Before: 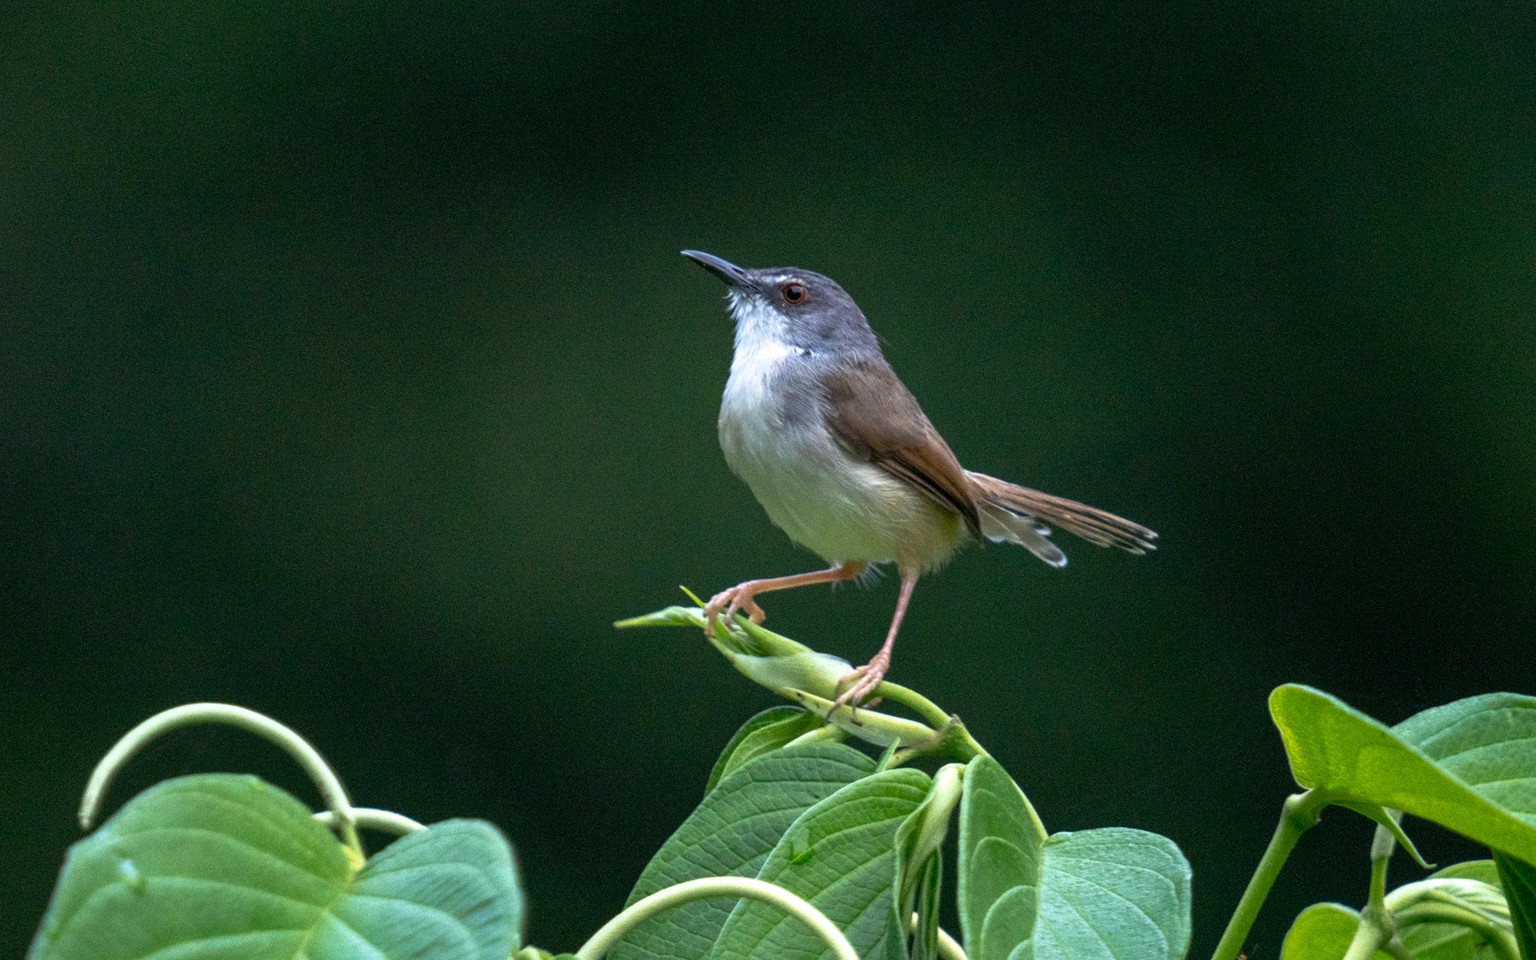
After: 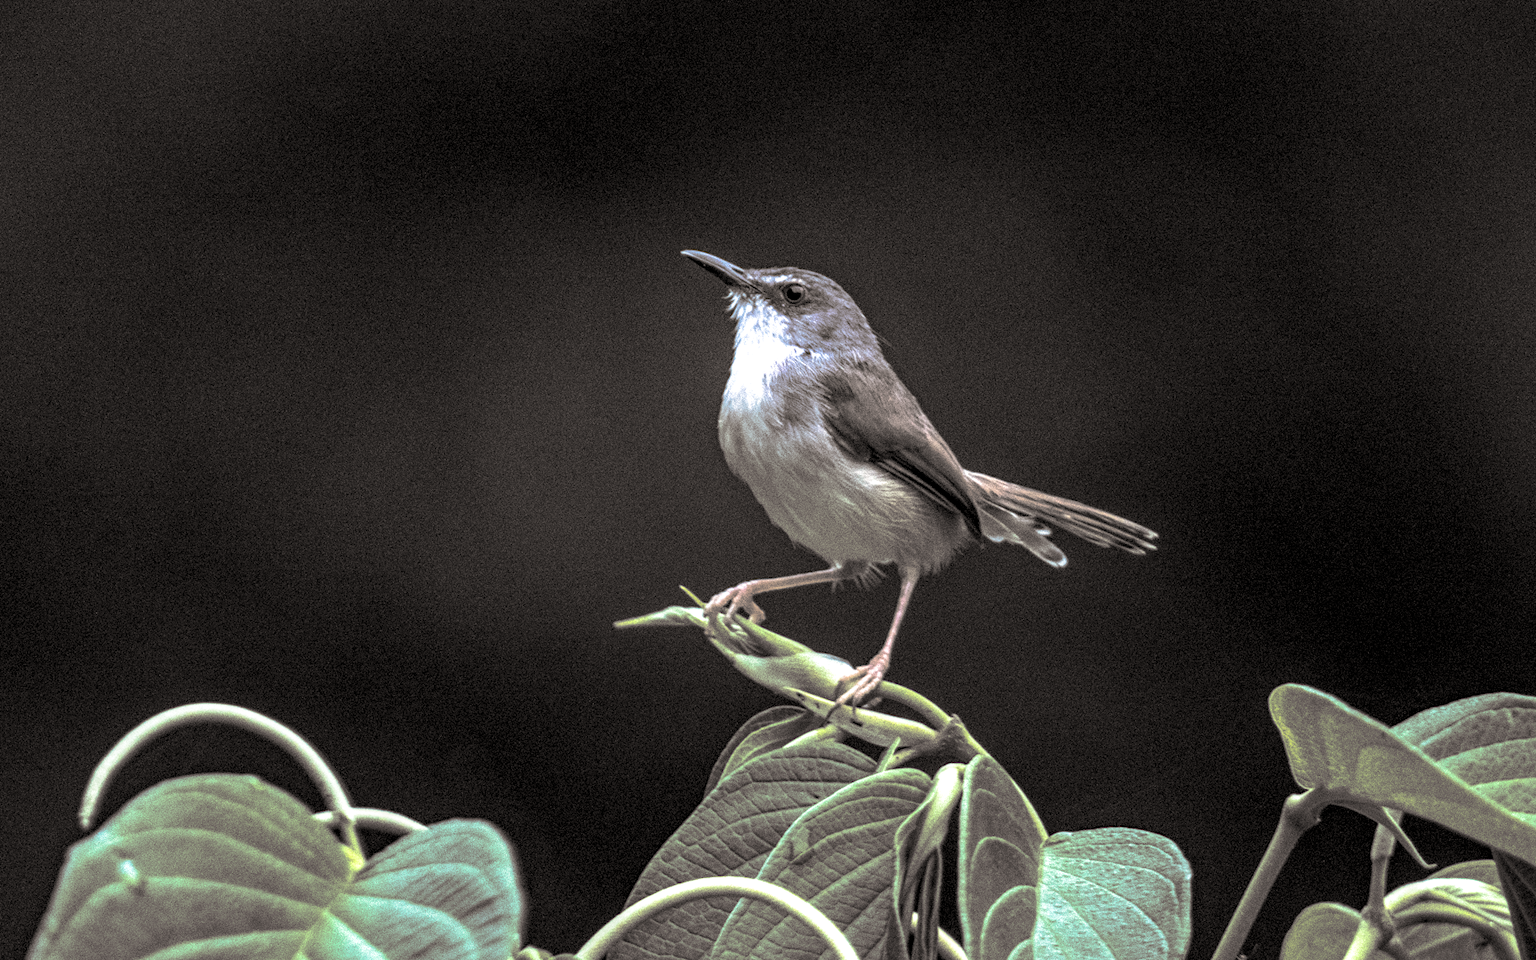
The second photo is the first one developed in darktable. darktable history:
local contrast: detail 150%
split-toning: shadows › hue 26°, shadows › saturation 0.09, highlights › hue 40°, highlights › saturation 0.18, balance -63, compress 0%
haze removal: compatibility mode true, adaptive false
